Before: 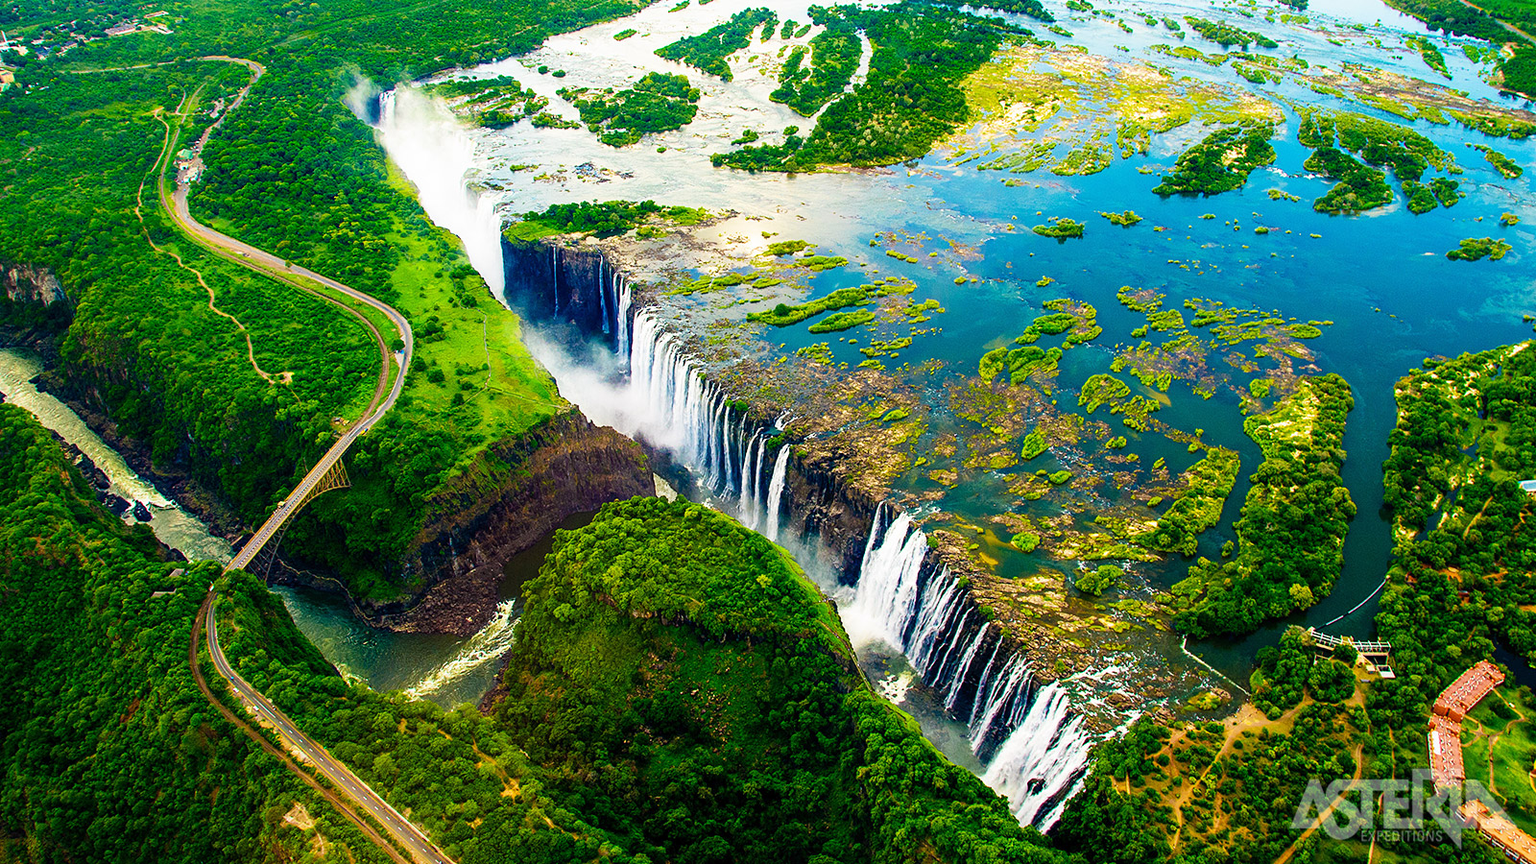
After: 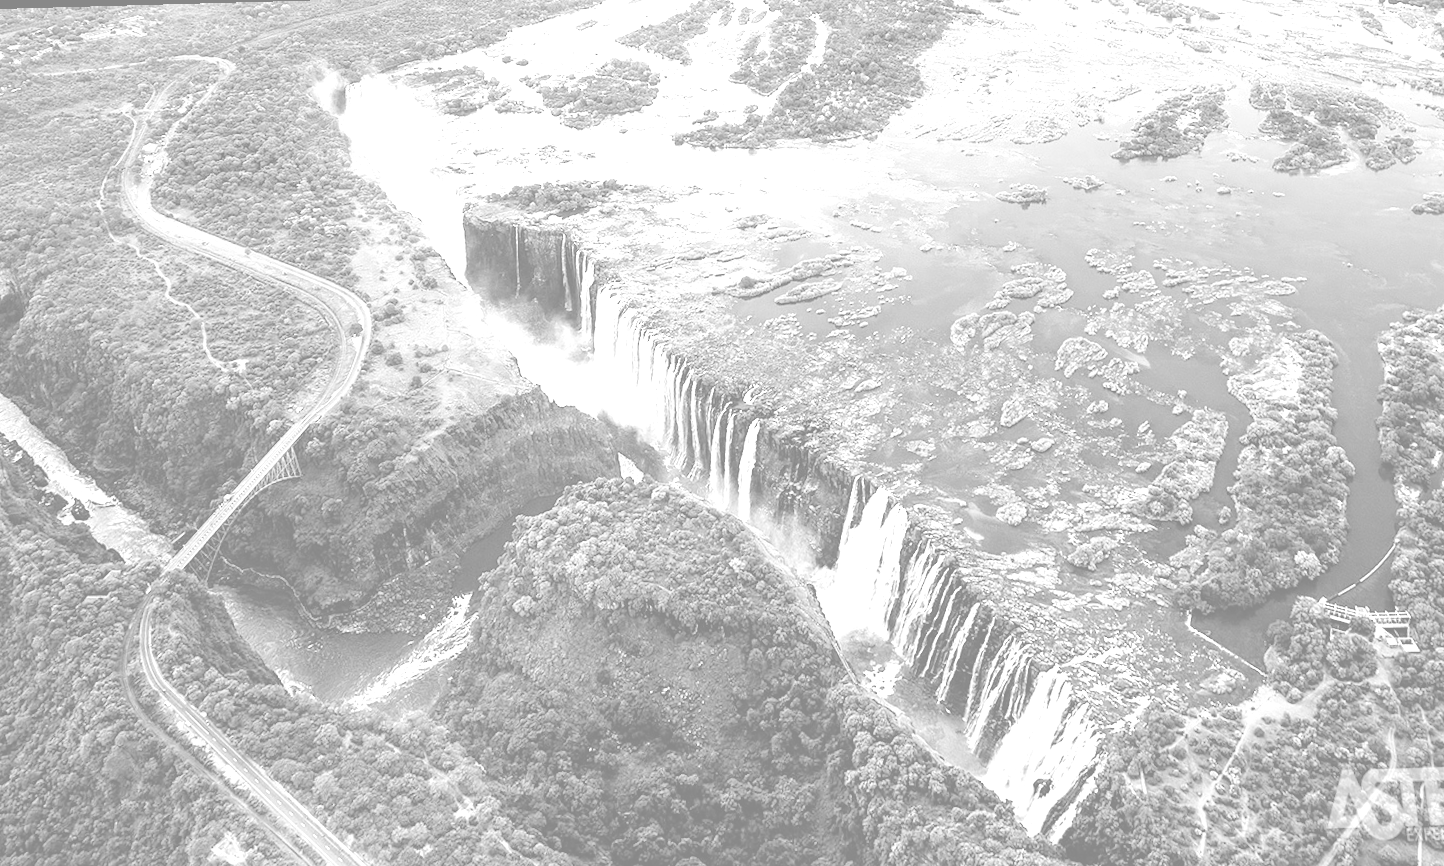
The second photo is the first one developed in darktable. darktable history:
crop and rotate: left 1.774%, right 0.633%, bottom 1.28%
colorize: hue 43.2°, saturation 40%, version 1
exposure: exposure 0.515 EV, compensate highlight preservation false
monochrome: on, module defaults
rotate and perspective: rotation -1.68°, lens shift (vertical) -0.146, crop left 0.049, crop right 0.912, crop top 0.032, crop bottom 0.96
